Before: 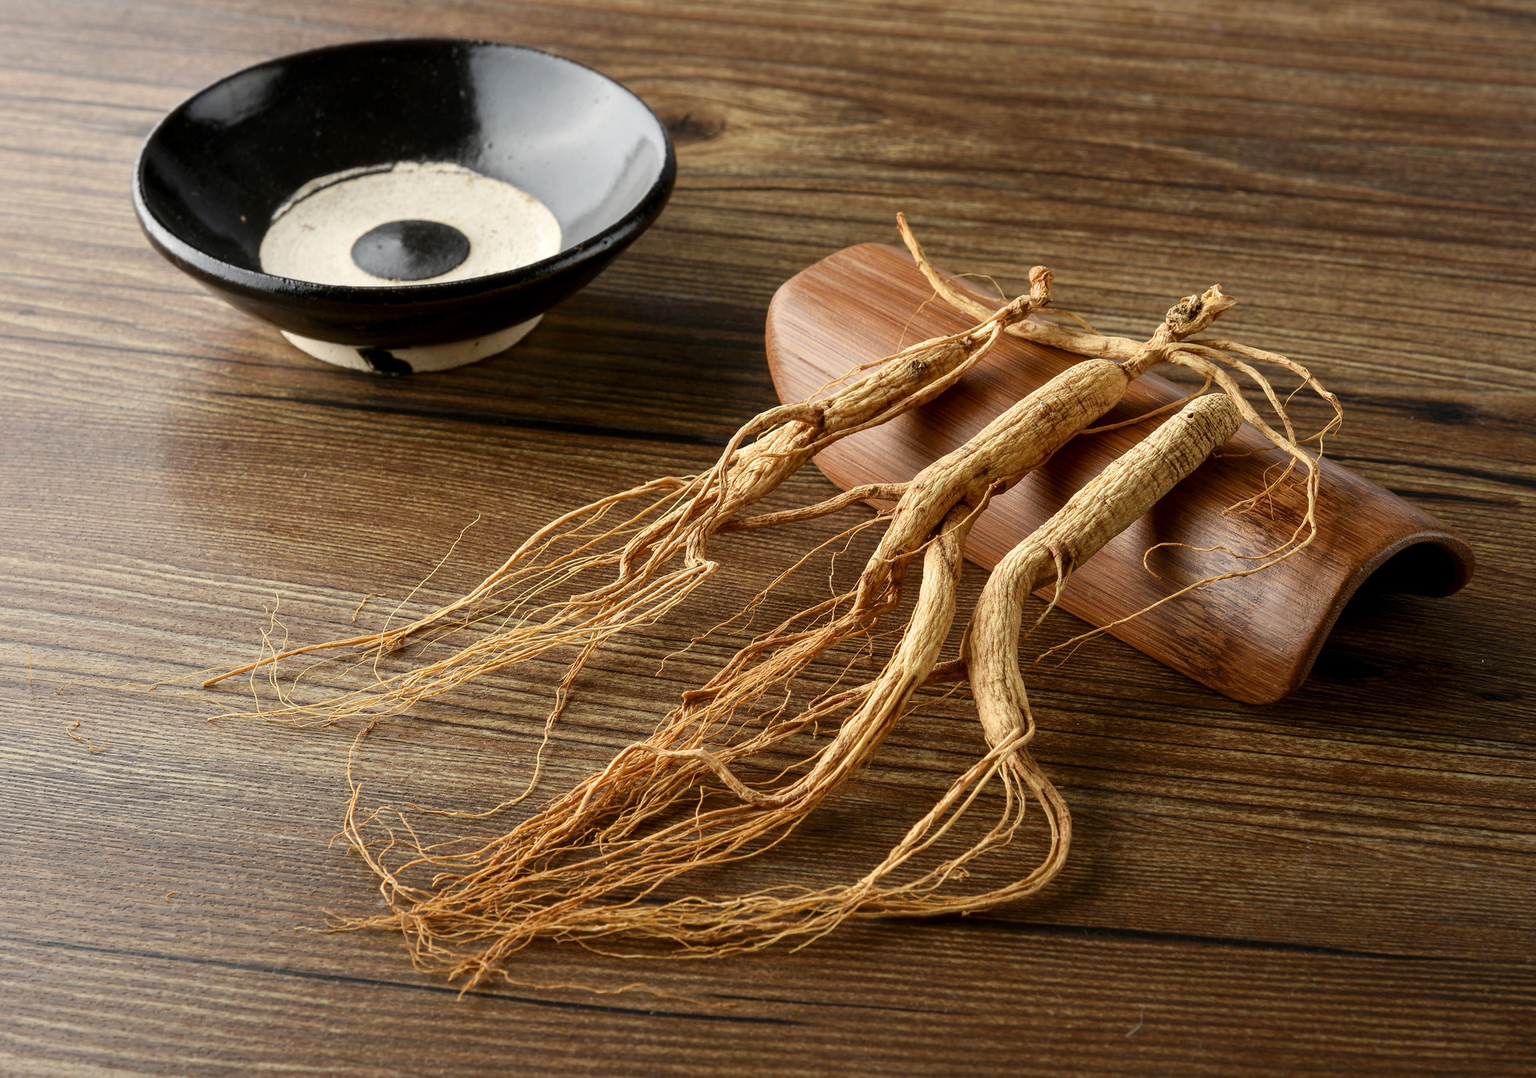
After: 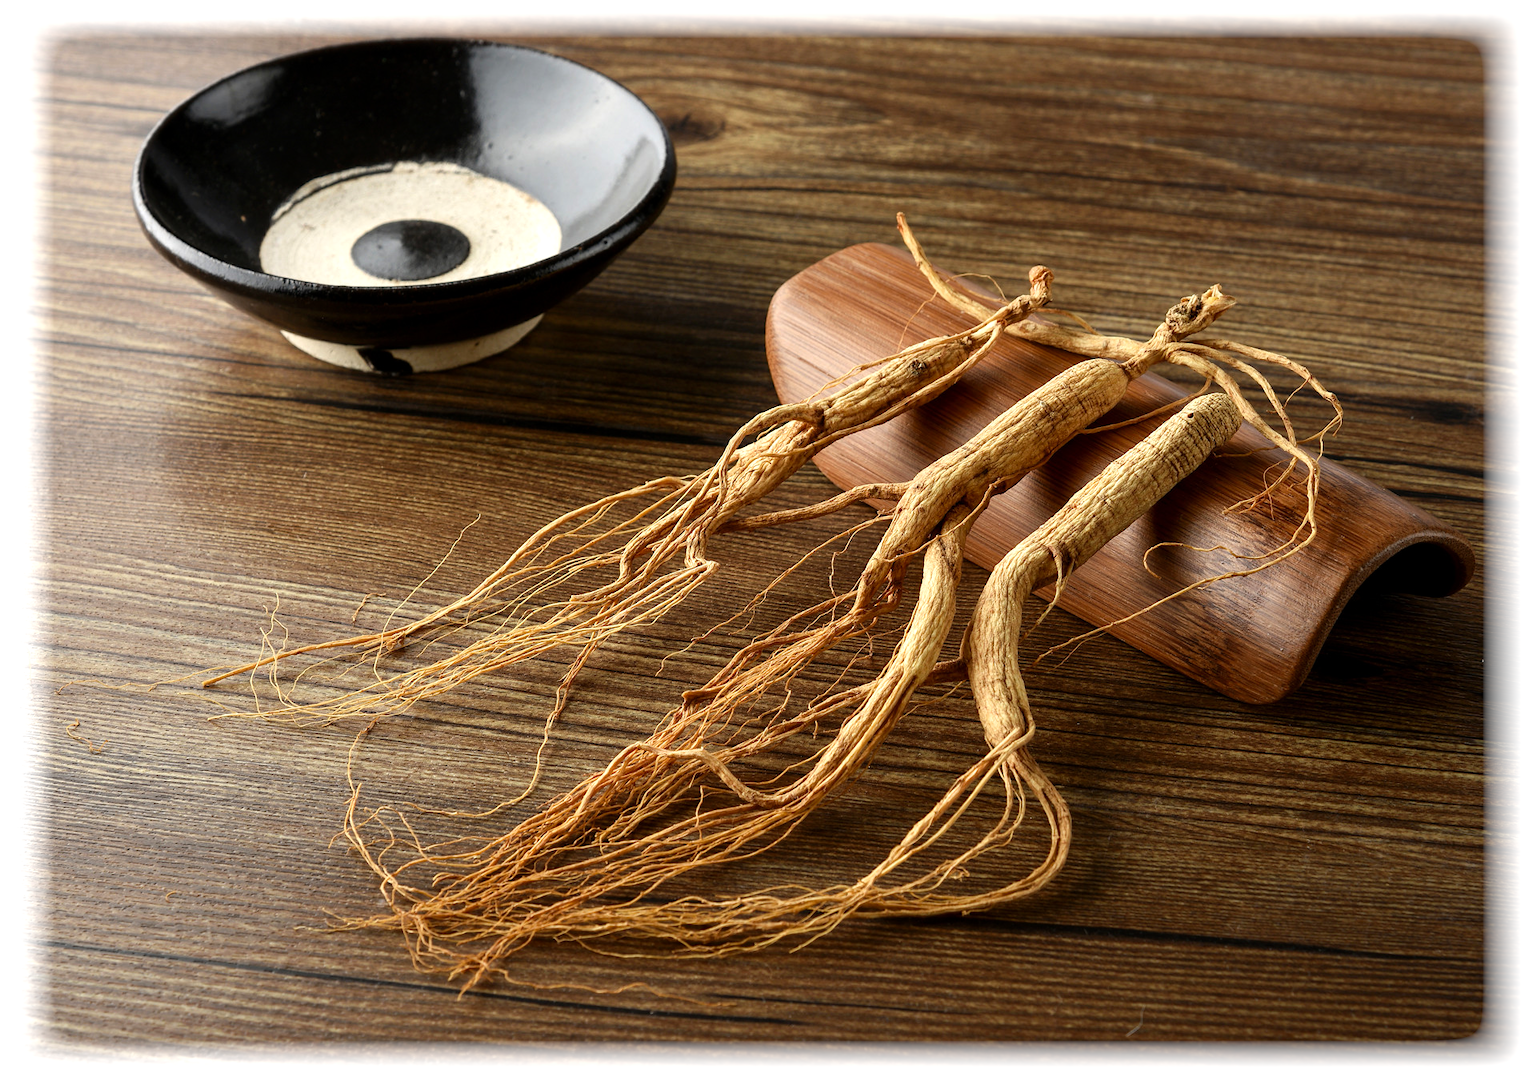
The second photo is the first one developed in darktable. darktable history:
color balance: contrast 10%
vignetting: fall-off start 93%, fall-off radius 5%, brightness 1, saturation -0.49, automatic ratio true, width/height ratio 1.332, shape 0.04, unbound false
